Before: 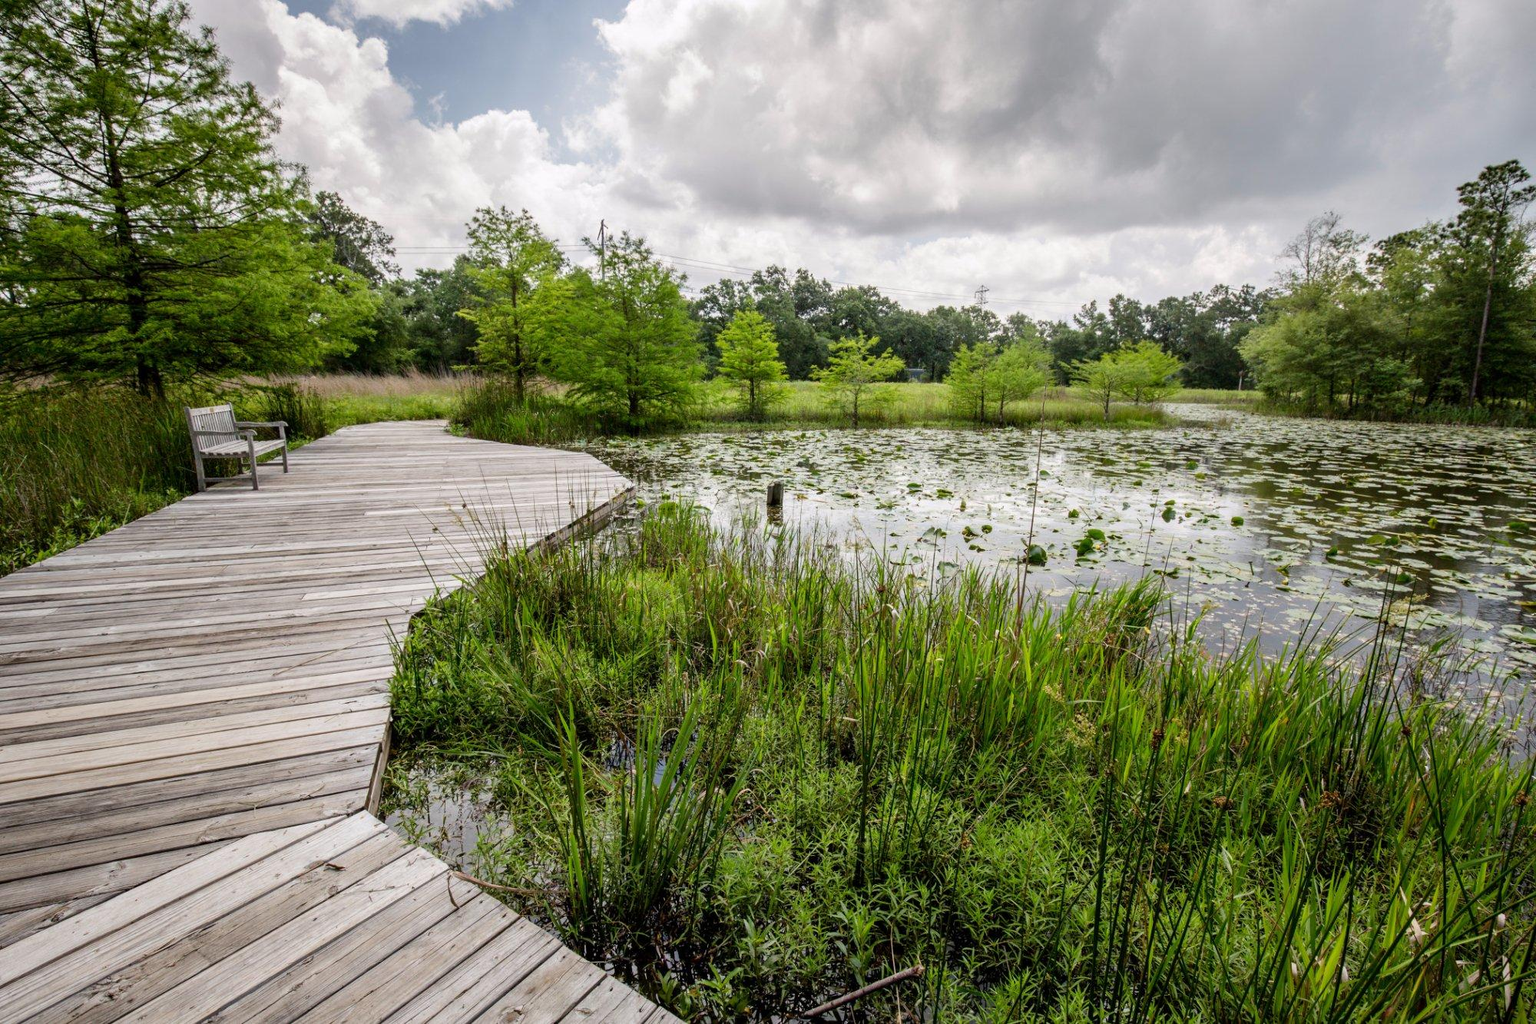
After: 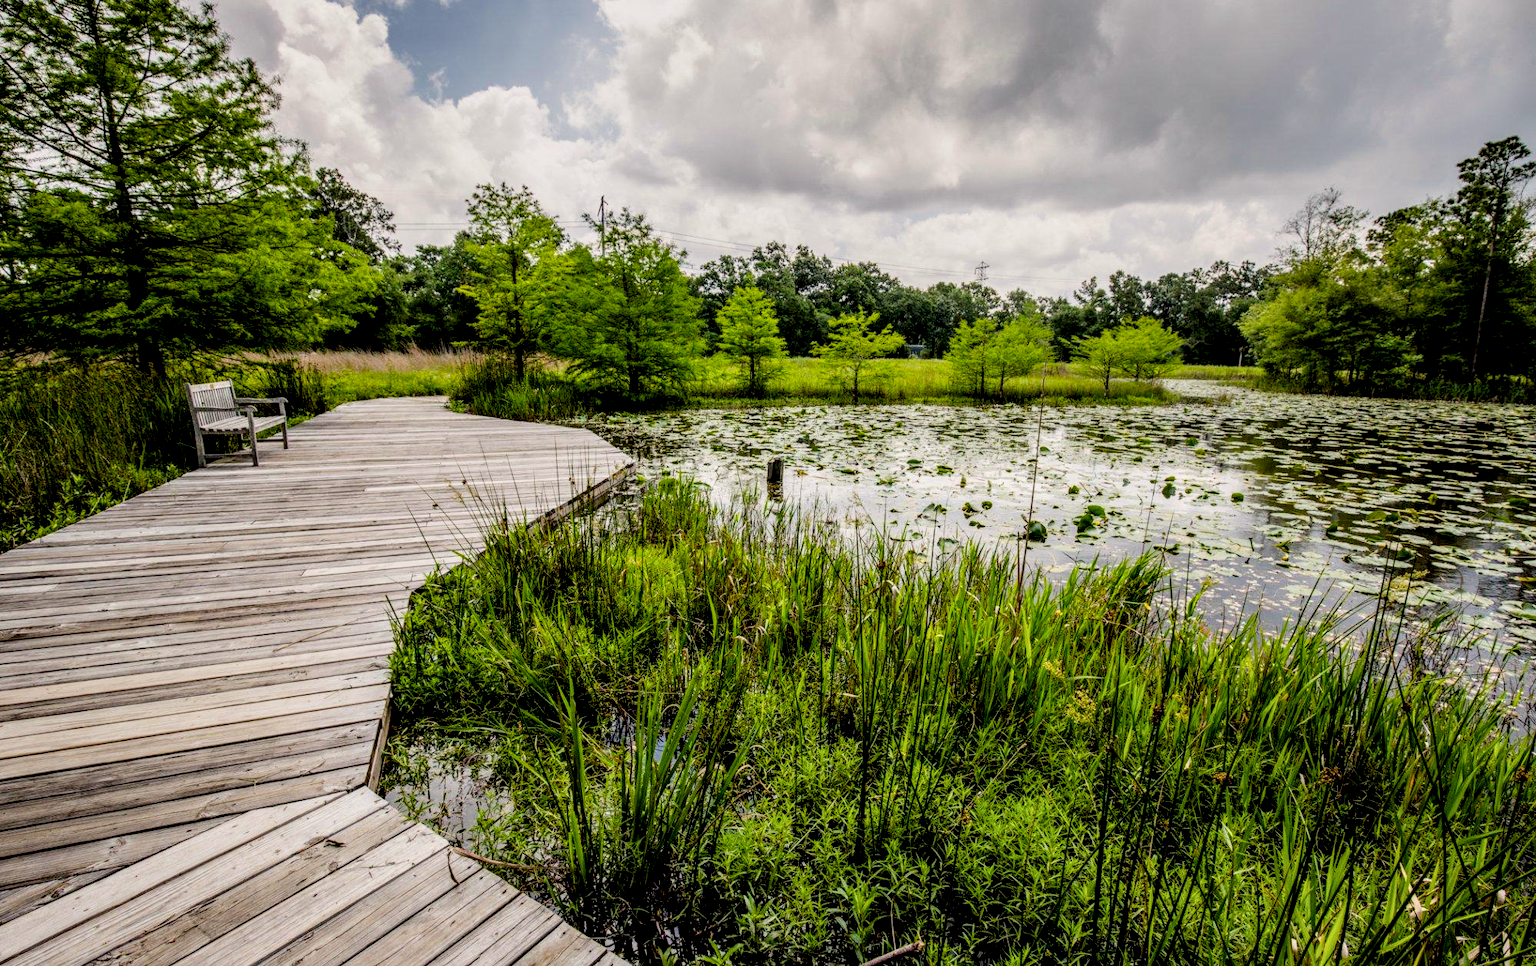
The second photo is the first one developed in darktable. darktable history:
crop and rotate: top 2.39%, bottom 3.202%
local contrast: highlights 65%, shadows 54%, detail 169%, midtone range 0.512
filmic rgb: black relative exposure -7.65 EV, white relative exposure 4.56 EV, threshold 3 EV, hardness 3.61, iterations of high-quality reconstruction 10, enable highlight reconstruction true
color correction: highlights a* 0.784, highlights b* 2.89, saturation 1.06
color balance rgb: perceptual saturation grading › global saturation 40.372%
